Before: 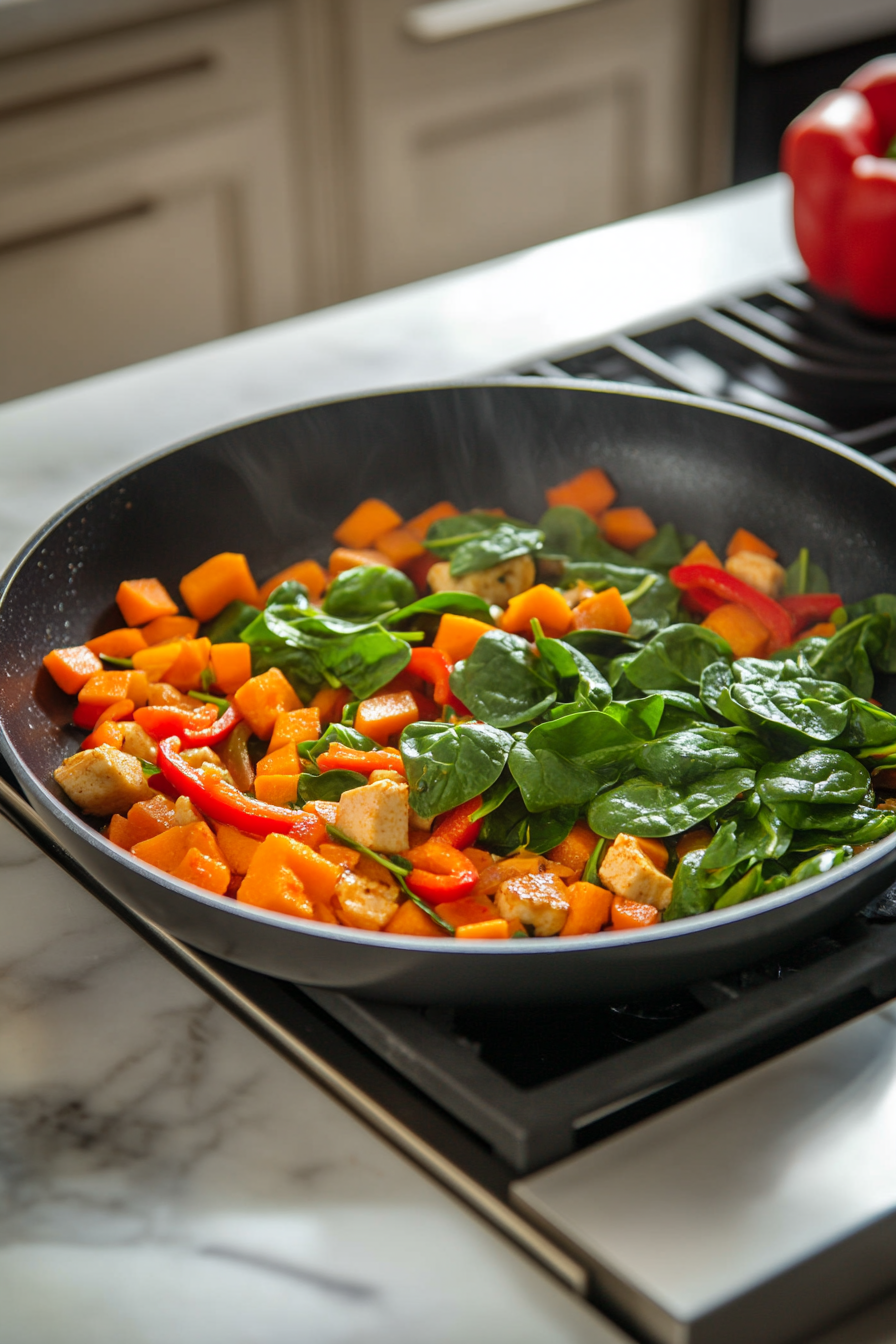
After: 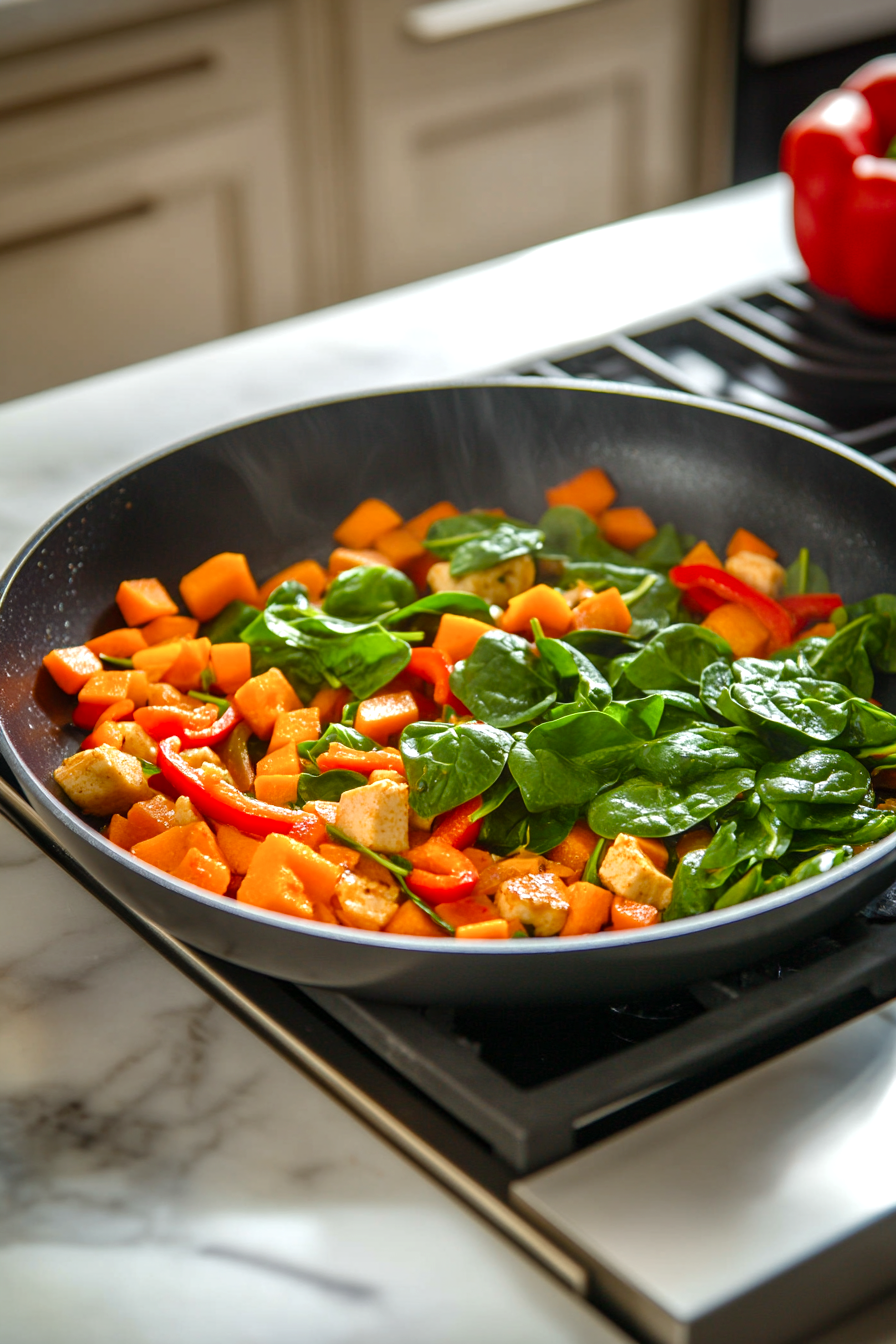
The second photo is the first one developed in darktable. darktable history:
color balance rgb: perceptual saturation grading › global saturation 14.09%, perceptual saturation grading › highlights -25.898%, perceptual saturation grading › shadows 29.347%, perceptual brilliance grading › global brilliance 9.235%
